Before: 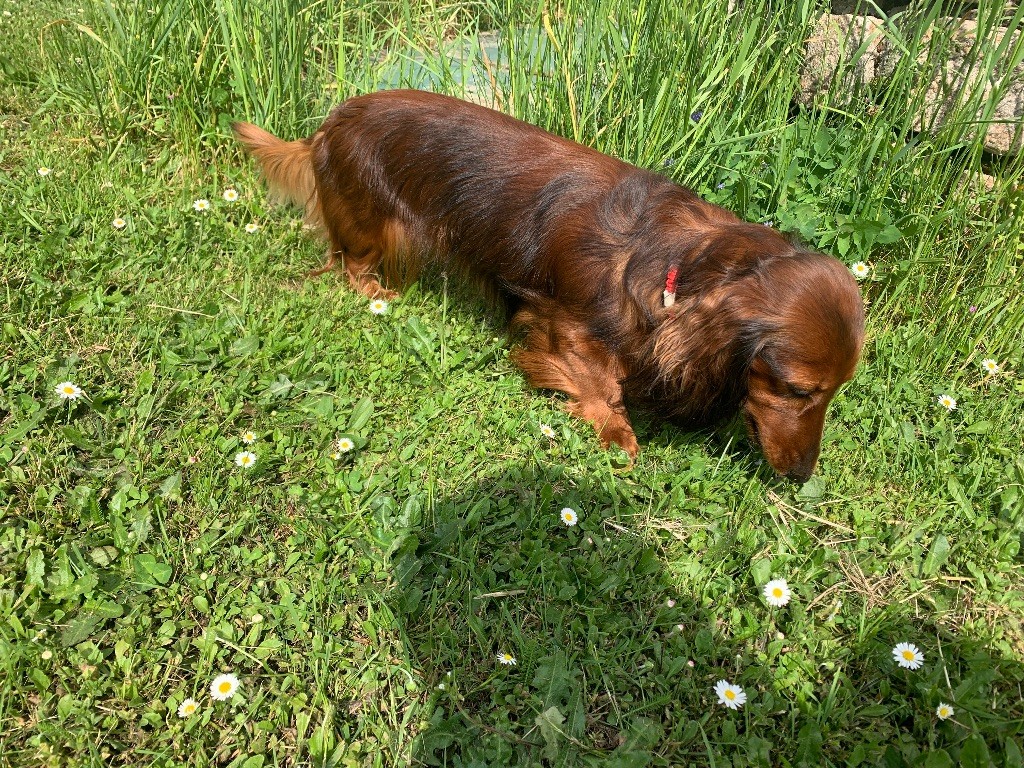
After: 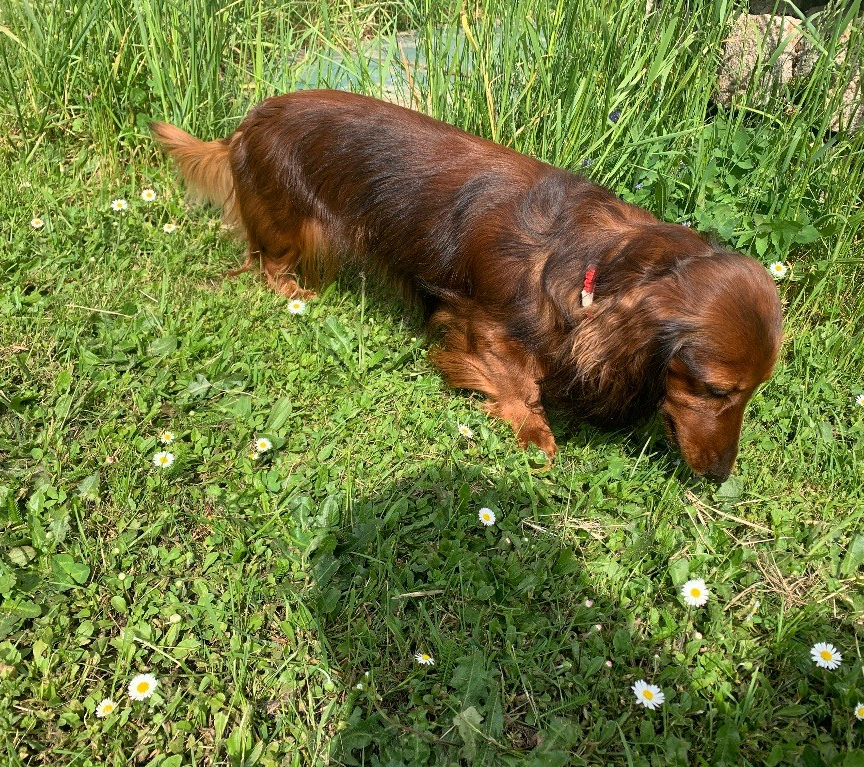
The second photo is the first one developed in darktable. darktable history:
crop: left 8.073%, right 7.473%
